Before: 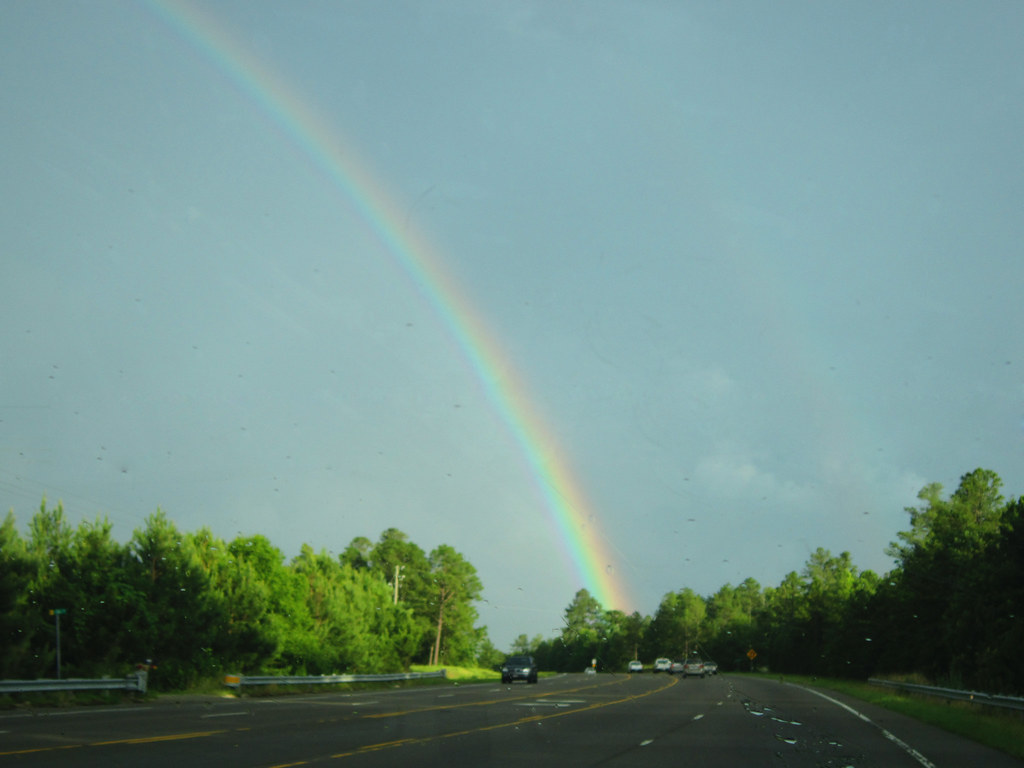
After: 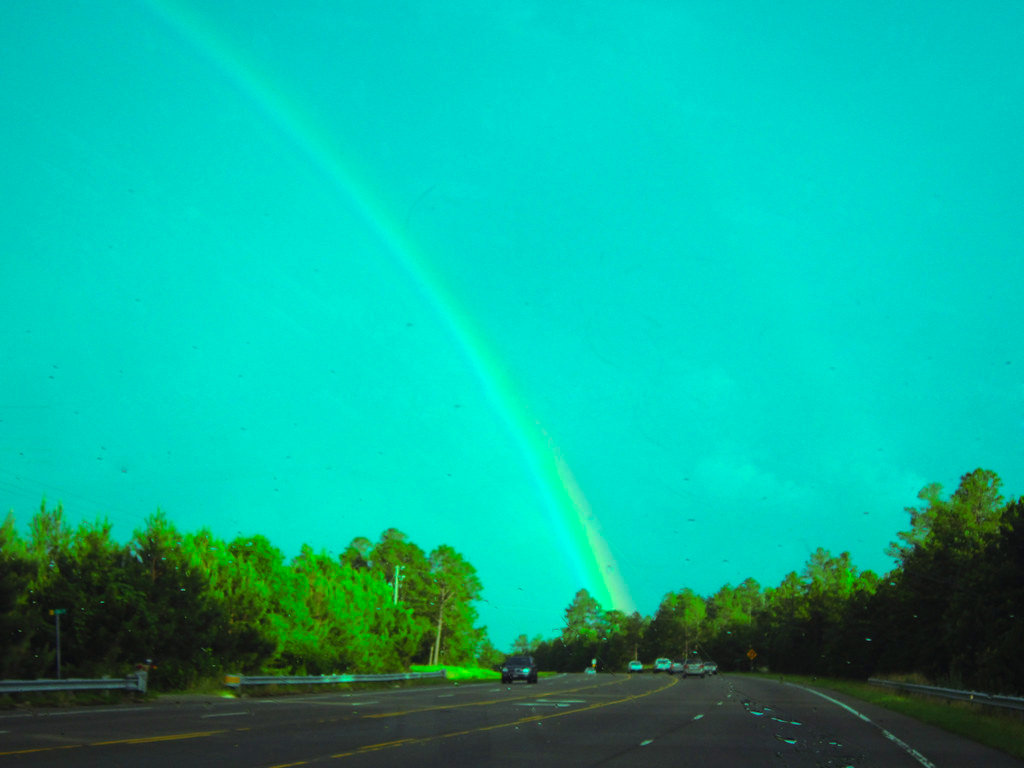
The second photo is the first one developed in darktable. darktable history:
tone equalizer: on, module defaults
color balance rgb: shadows lift › luminance 0.49%, shadows lift › chroma 6.83%, shadows lift › hue 300.29°, power › hue 208.98°, highlights gain › luminance 20.24%, highlights gain › chroma 13.17%, highlights gain › hue 173.85°, perceptual saturation grading › global saturation 18.05%
color contrast: green-magenta contrast 0.96
